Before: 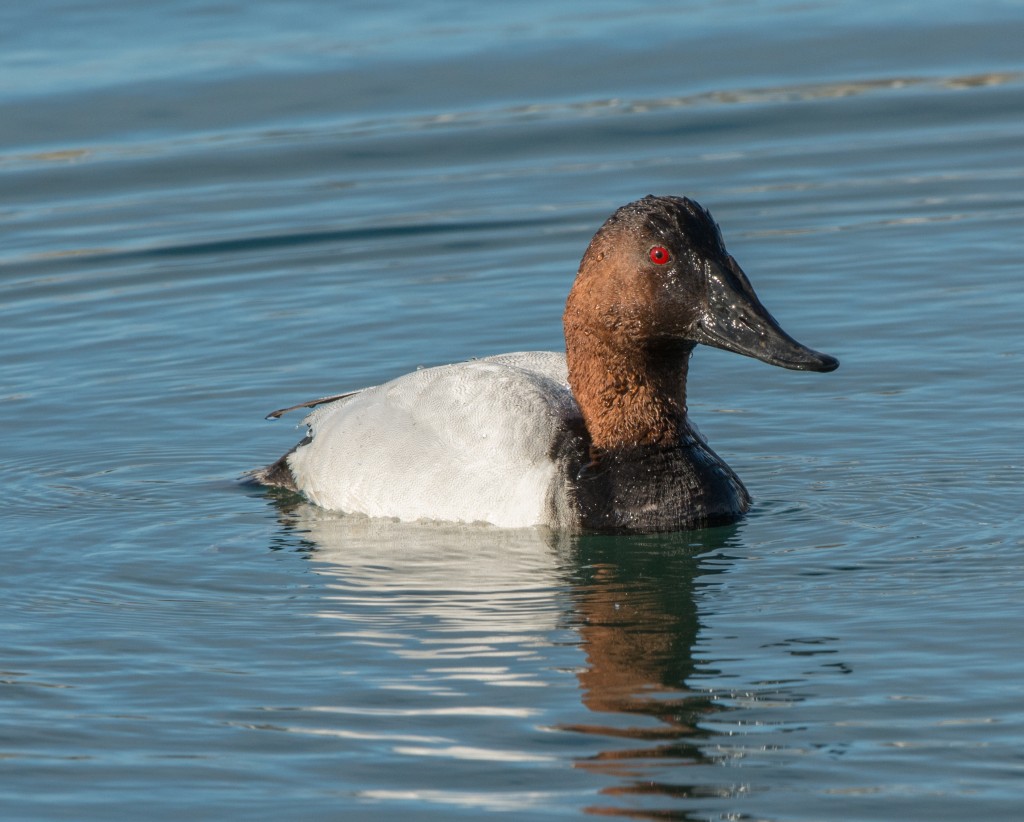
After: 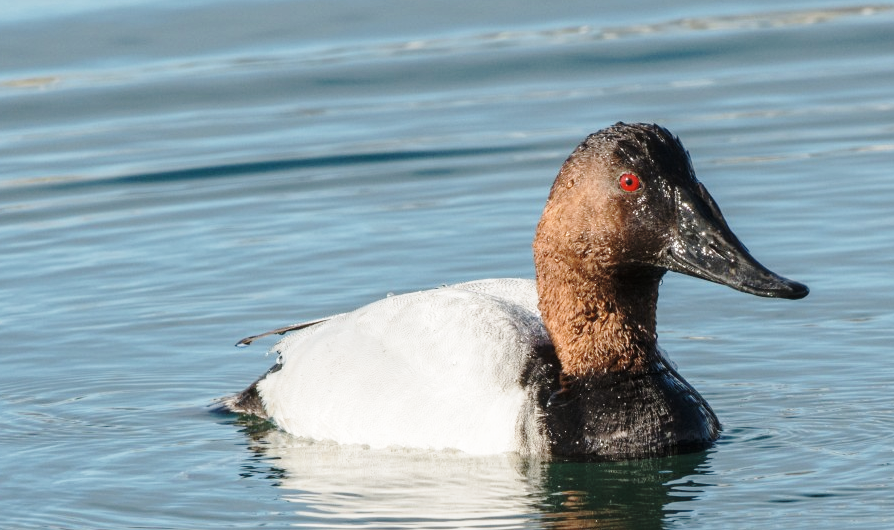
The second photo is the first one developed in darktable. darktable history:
color correction: saturation 0.8
crop: left 3.015%, top 8.969%, right 9.647%, bottom 26.457%
base curve: curves: ch0 [(0, 0) (0.028, 0.03) (0.121, 0.232) (0.46, 0.748) (0.859, 0.968) (1, 1)], preserve colors none
